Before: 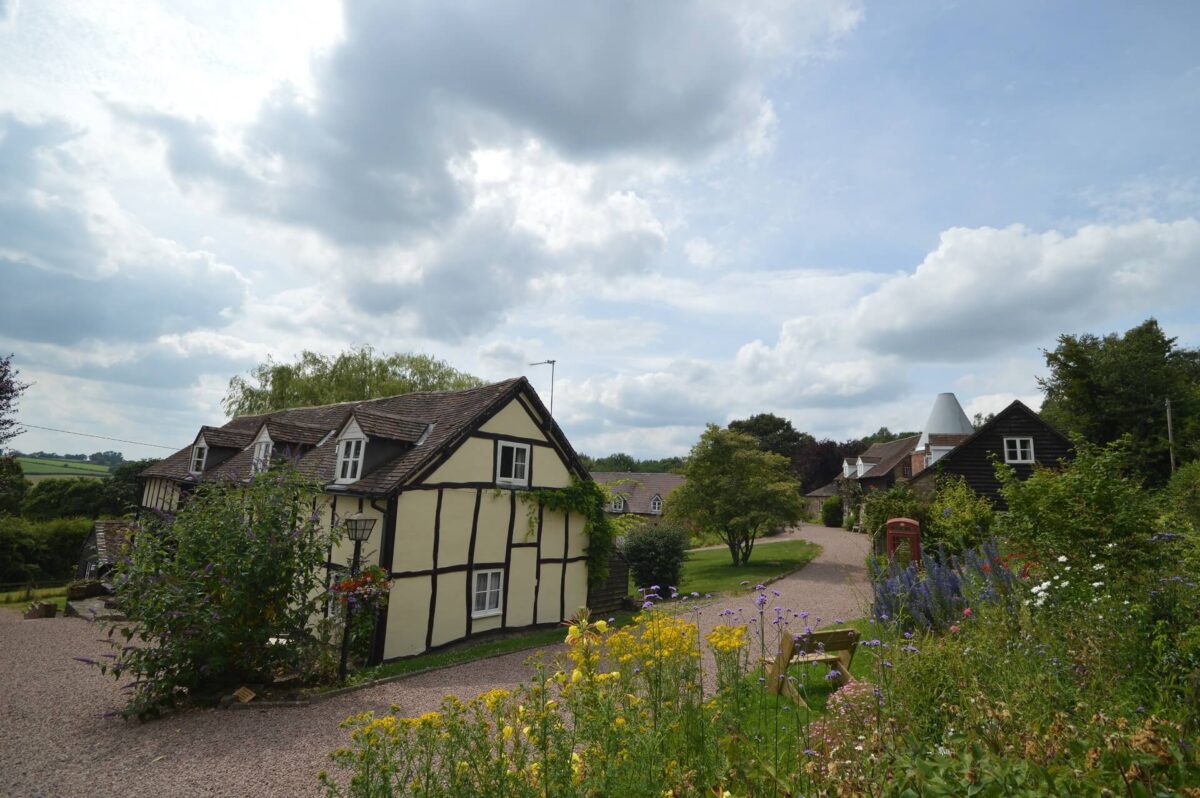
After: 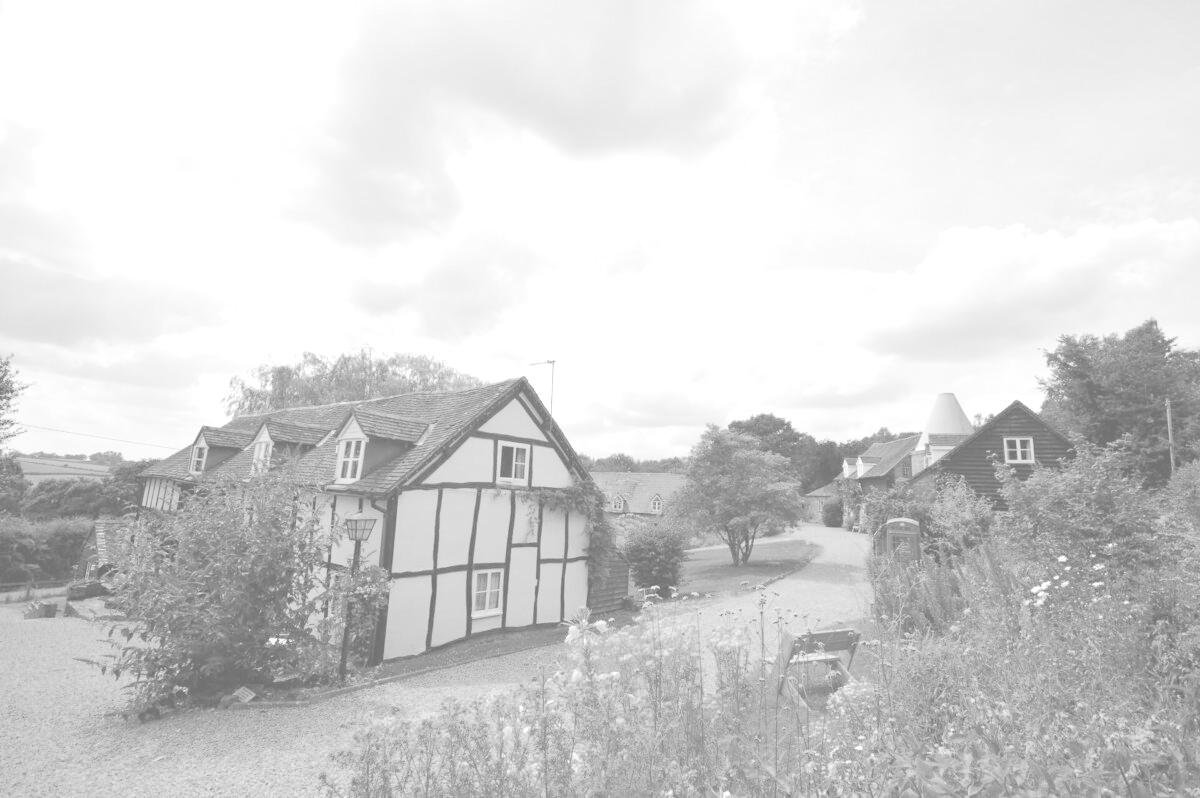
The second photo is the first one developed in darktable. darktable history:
tone equalizer: on, module defaults
color zones: curves: ch0 [(0.004, 0.588) (0.116, 0.636) (0.259, 0.476) (0.423, 0.464) (0.75, 0.5)]; ch1 [(0, 0) (0.143, 0) (0.286, 0) (0.429, 0) (0.571, 0) (0.714, 0) (0.857, 0)]
color balance rgb: shadows lift › luminance -21.66%, shadows lift › chroma 6.57%, shadows lift › hue 270°, power › chroma 0.68%, power › hue 60°, highlights gain › luminance 6.08%, highlights gain › chroma 1.33%, highlights gain › hue 90°, global offset › luminance -0.87%, perceptual saturation grading › global saturation 26.86%, perceptual saturation grading › highlights -28.39%, perceptual saturation grading › mid-tones 15.22%, perceptual saturation grading › shadows 33.98%, perceptual brilliance grading › highlights 10%, perceptual brilliance grading › mid-tones 5%
contrast brightness saturation: contrast -0.32, brightness 0.75, saturation -0.78
exposure: black level correction 0, exposure 0.95 EV, compensate exposure bias true, compensate highlight preservation false
